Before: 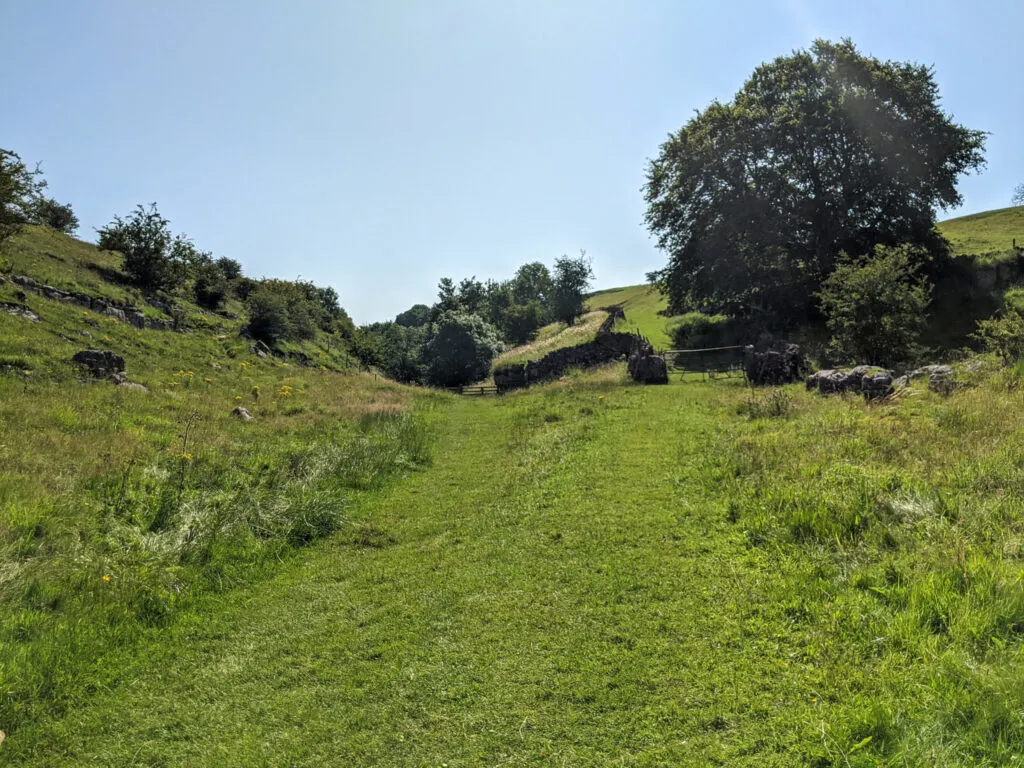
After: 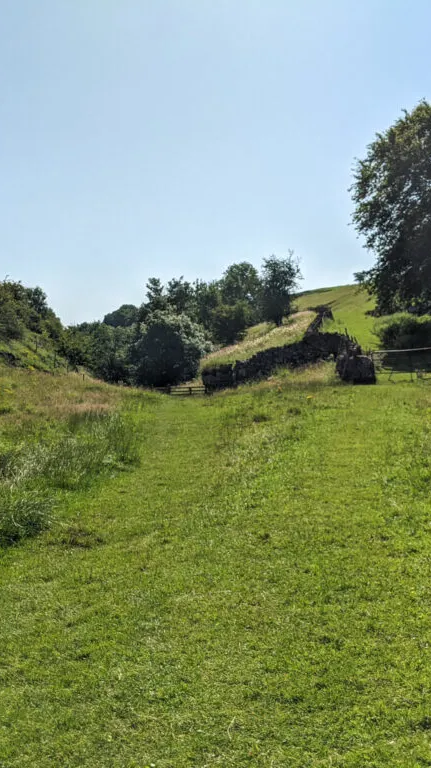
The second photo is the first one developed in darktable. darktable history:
exposure: compensate highlight preservation false
crop: left 28.583%, right 29.231%
